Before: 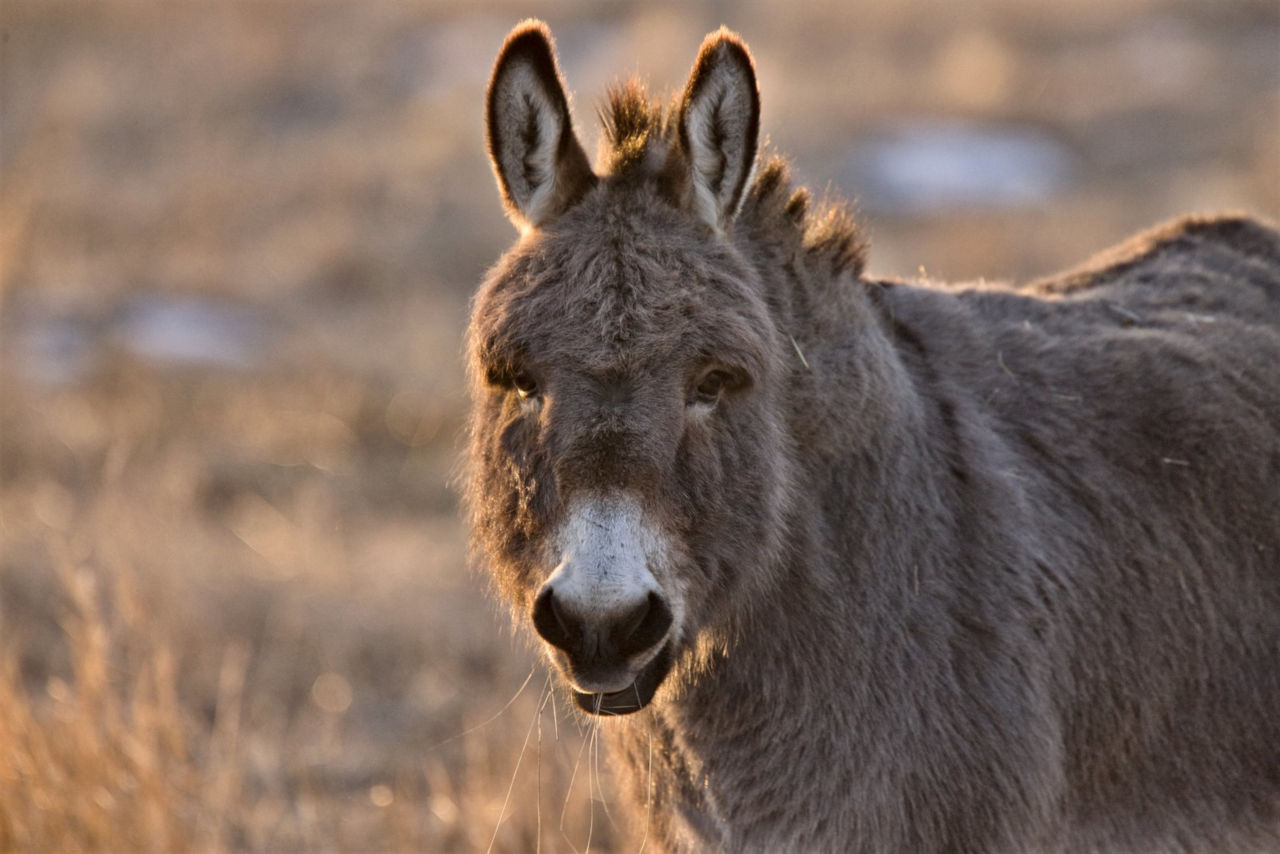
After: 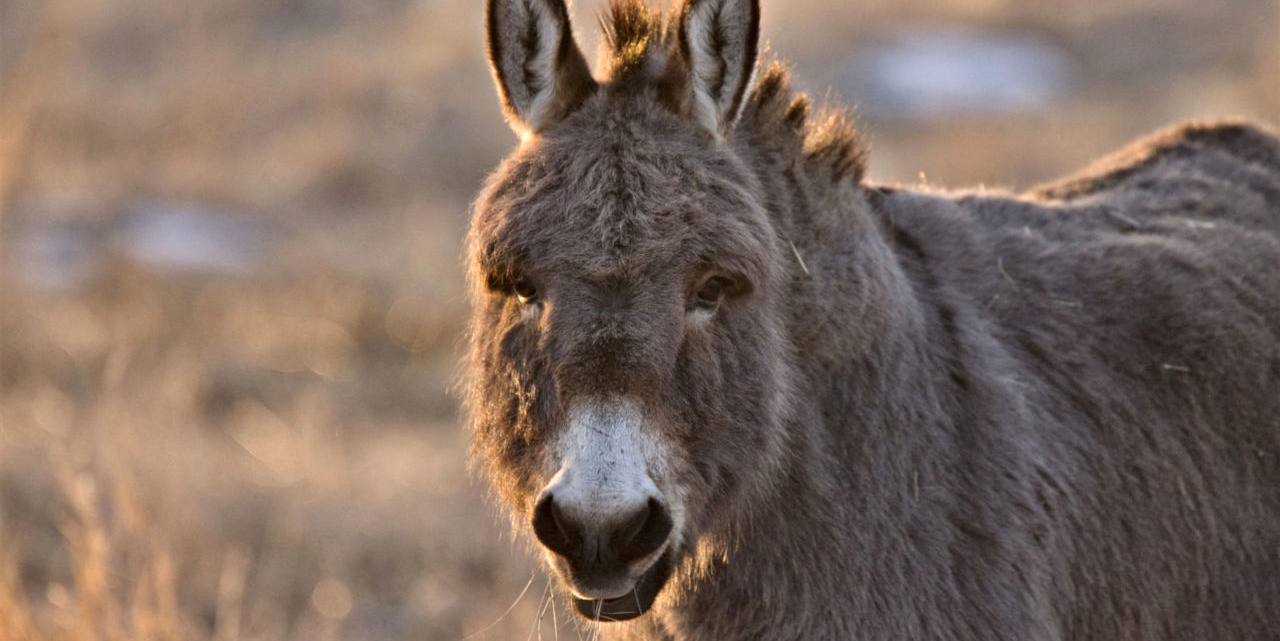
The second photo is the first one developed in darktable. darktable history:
crop: top 11.015%, bottom 13.873%
levels: levels [0, 0.48, 0.961]
